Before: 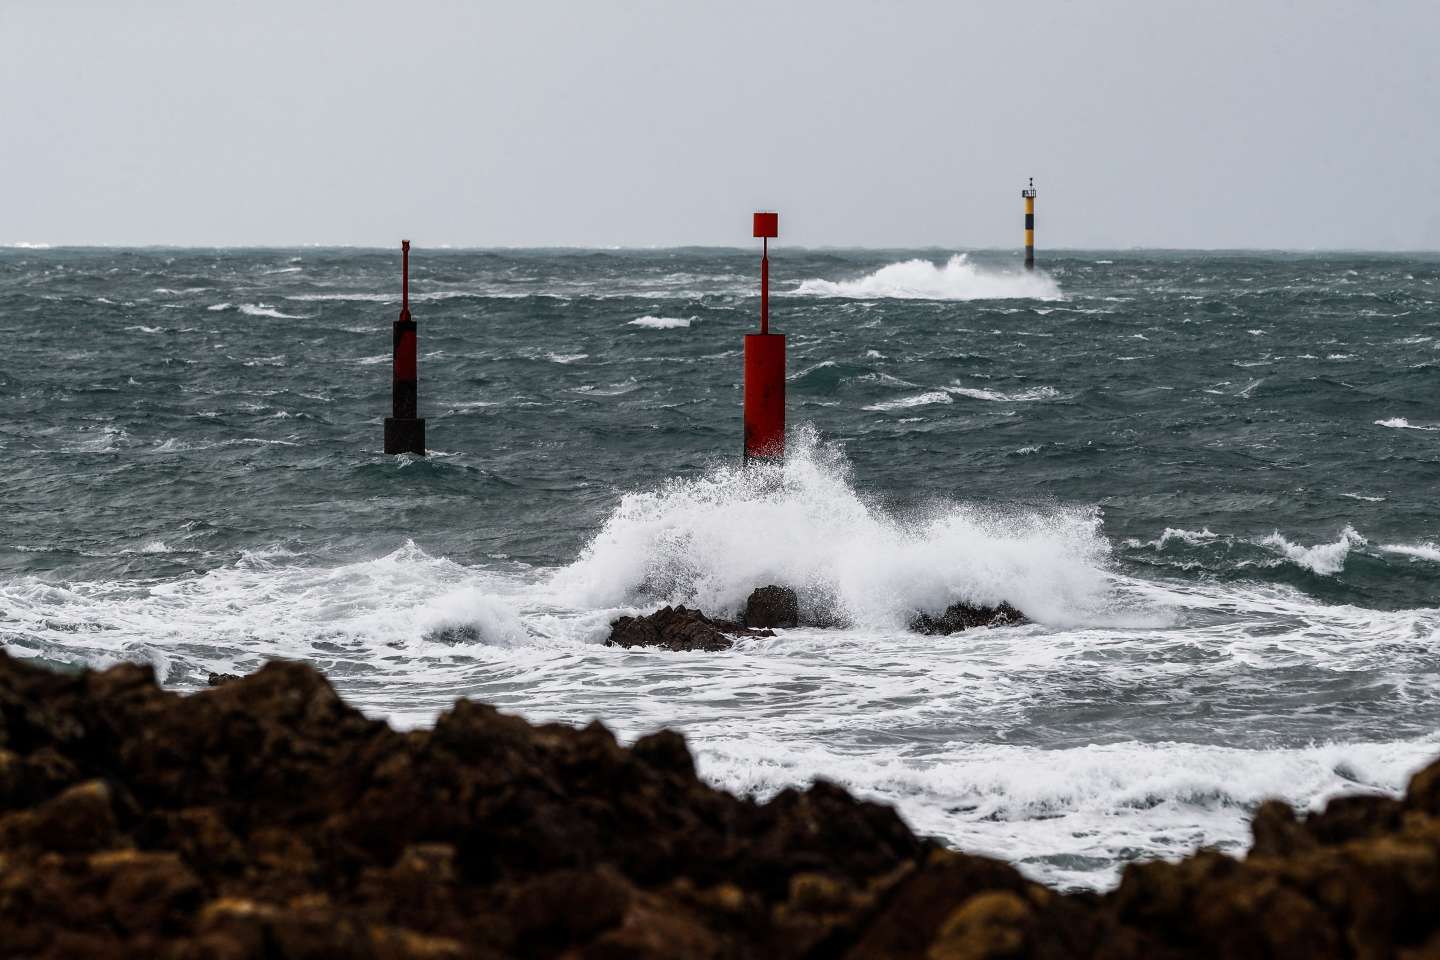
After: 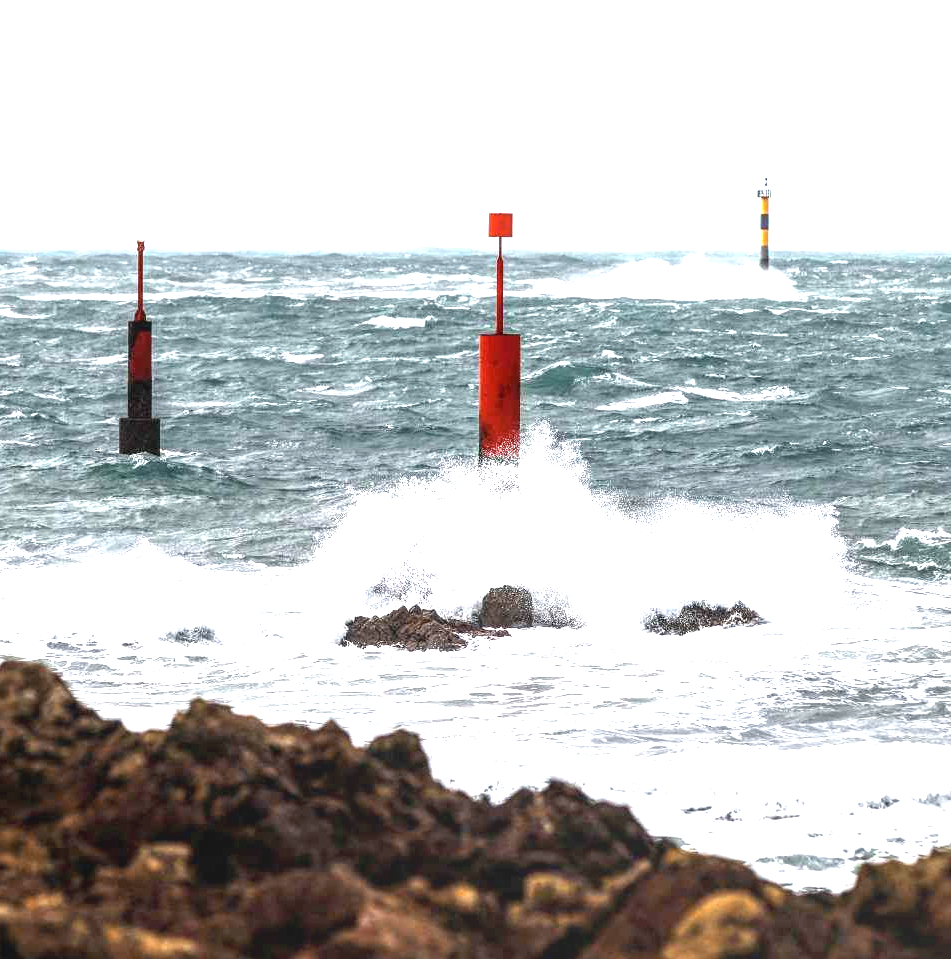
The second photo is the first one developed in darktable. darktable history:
crop and rotate: left 18.442%, right 15.508%
tone equalizer: on, module defaults
local contrast: on, module defaults
exposure: exposure 2.04 EV, compensate highlight preservation false
